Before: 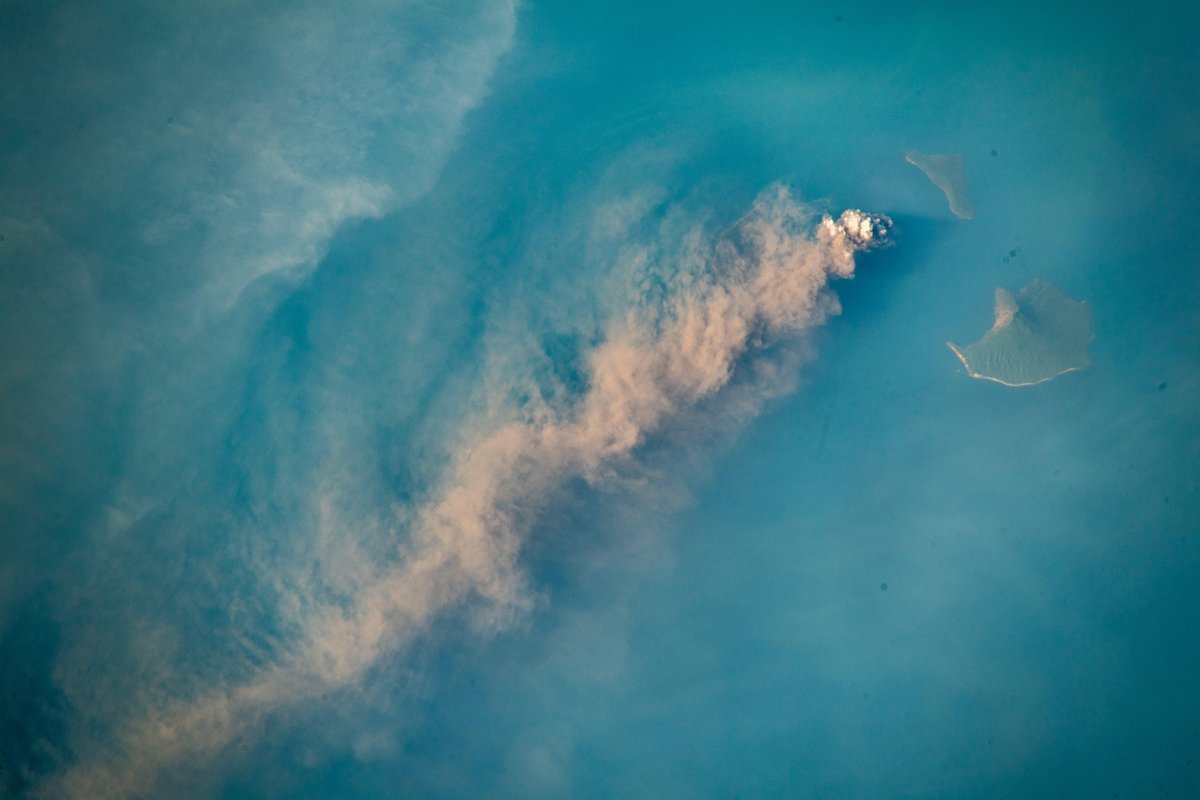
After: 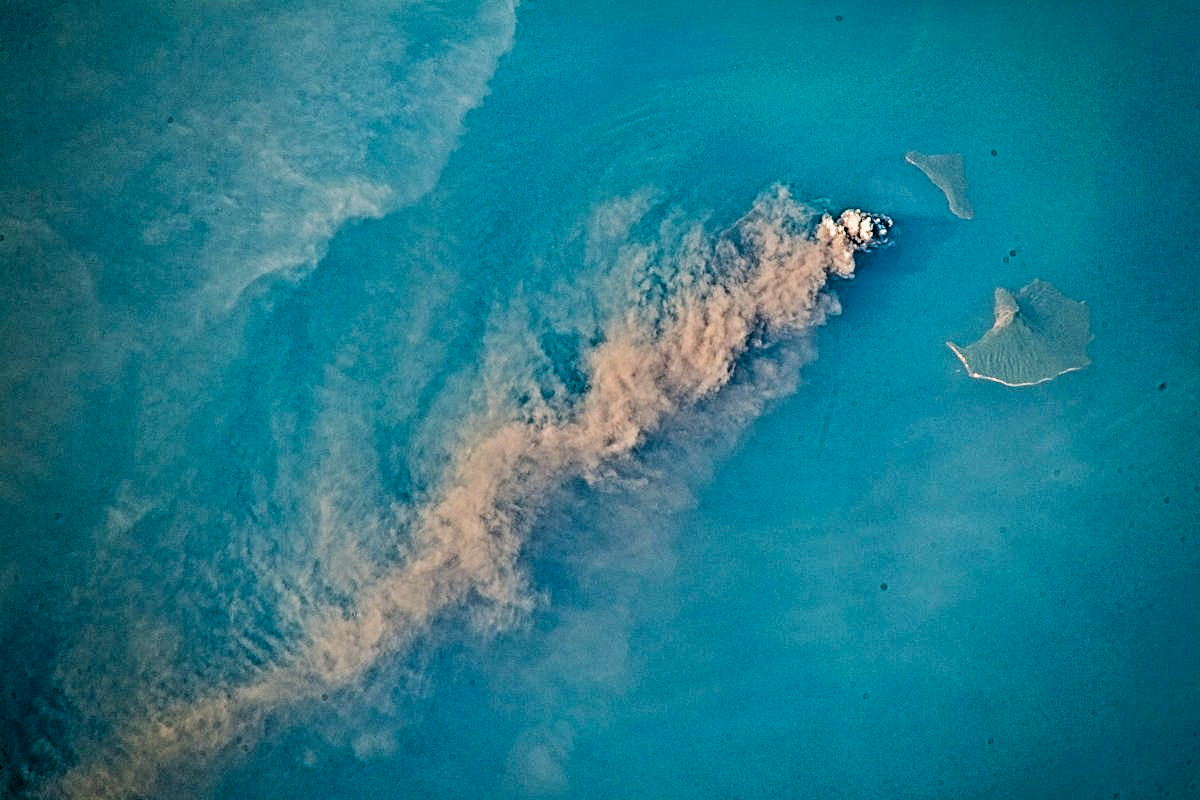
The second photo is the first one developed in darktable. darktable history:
color correction: saturation 1.34
contrast equalizer: octaves 7, y [[0.406, 0.494, 0.589, 0.753, 0.877, 0.999], [0.5 ×6], [0.5 ×6], [0 ×6], [0 ×6]]
filmic rgb: black relative exposure -7.65 EV, hardness 4.02, contrast 1.1, highlights saturation mix -30%
